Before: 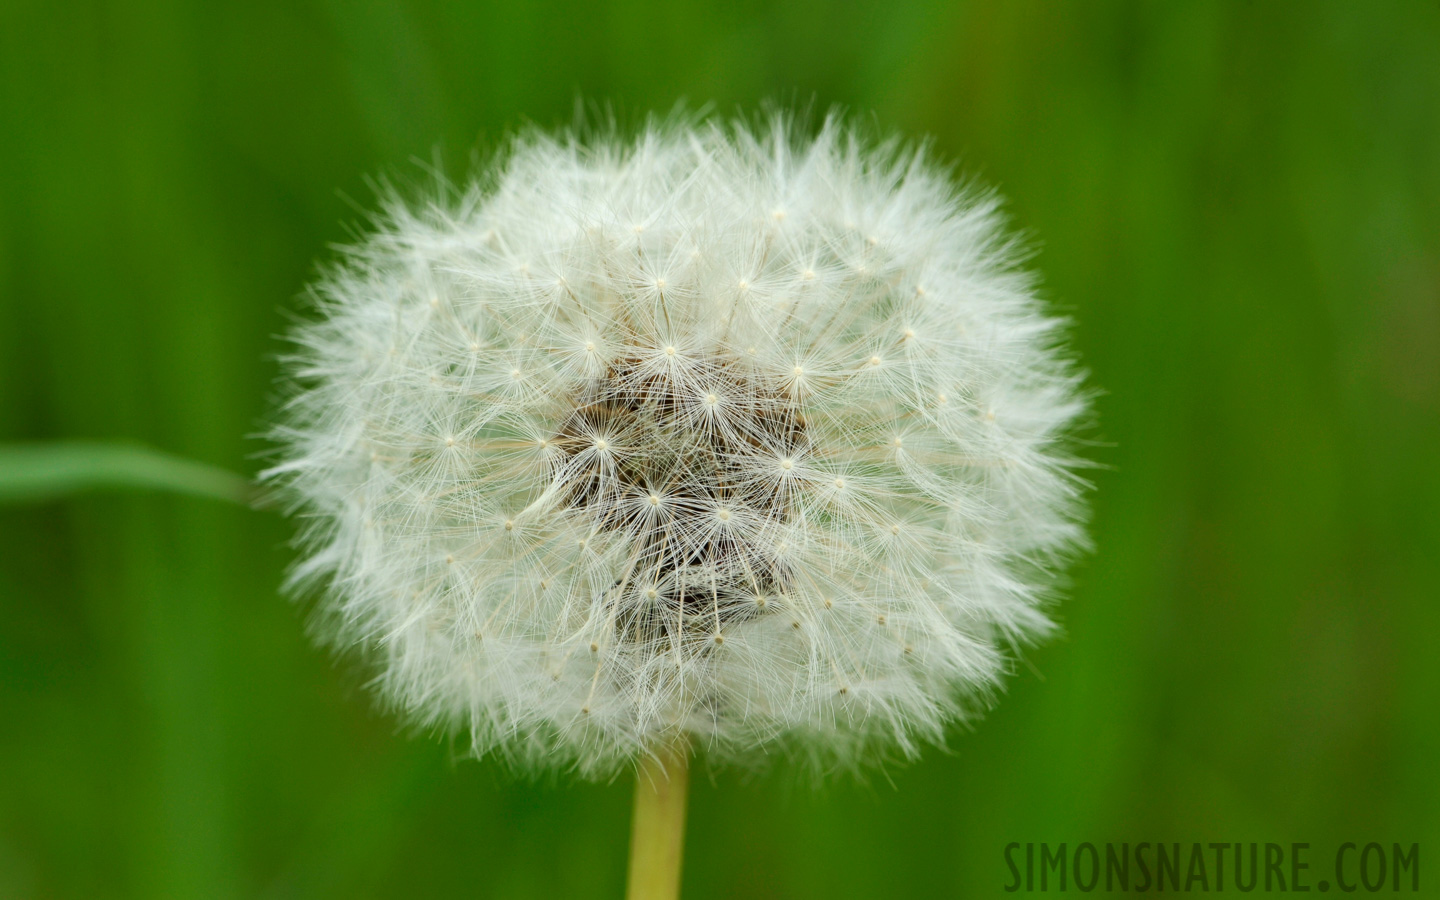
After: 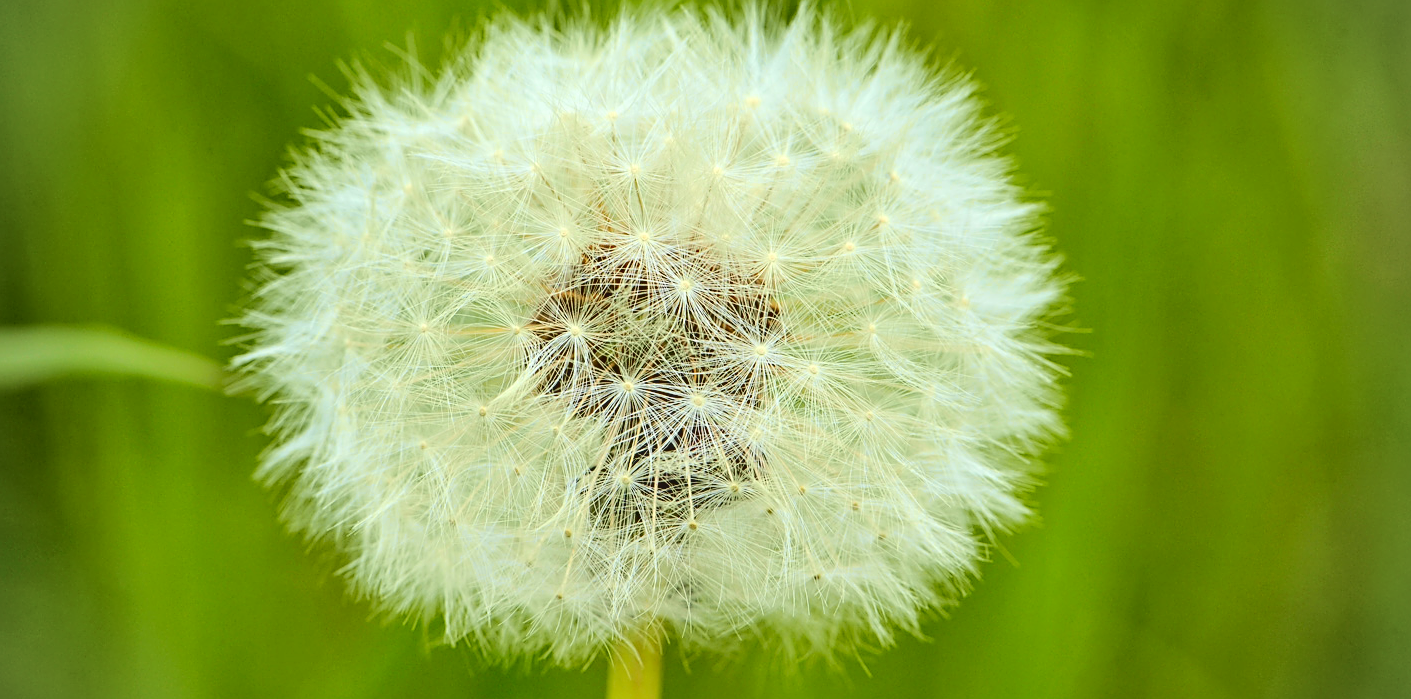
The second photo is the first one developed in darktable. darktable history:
crop and rotate: left 1.822%, top 12.703%, right 0.136%, bottom 9.537%
exposure: black level correction -0.001, exposure 0.08 EV, compensate highlight preservation false
local contrast: detail 109%
tone curve: curves: ch0 [(0, 0) (0.131, 0.135) (0.288, 0.372) (0.451, 0.608) (0.612, 0.739) (0.736, 0.832) (1, 1)]; ch1 [(0, 0) (0.392, 0.398) (0.487, 0.471) (0.496, 0.493) (0.519, 0.531) (0.557, 0.591) (0.581, 0.639) (0.622, 0.711) (1, 1)]; ch2 [(0, 0) (0.388, 0.344) (0.438, 0.425) (0.476, 0.482) (0.502, 0.508) (0.524, 0.531) (0.538, 0.58) (0.58, 0.621) (0.613, 0.679) (0.655, 0.738) (1, 1)], color space Lab, independent channels
sharpen: on, module defaults
contrast equalizer: octaves 7, y [[0.5, 0.504, 0.515, 0.527, 0.535, 0.534], [0.5 ×6], [0.491, 0.387, 0.179, 0.068, 0.068, 0.068], [0 ×5, 0.023], [0 ×6]]
vignetting: fall-off radius 61.17%, brightness -0.294
tone equalizer: on, module defaults
